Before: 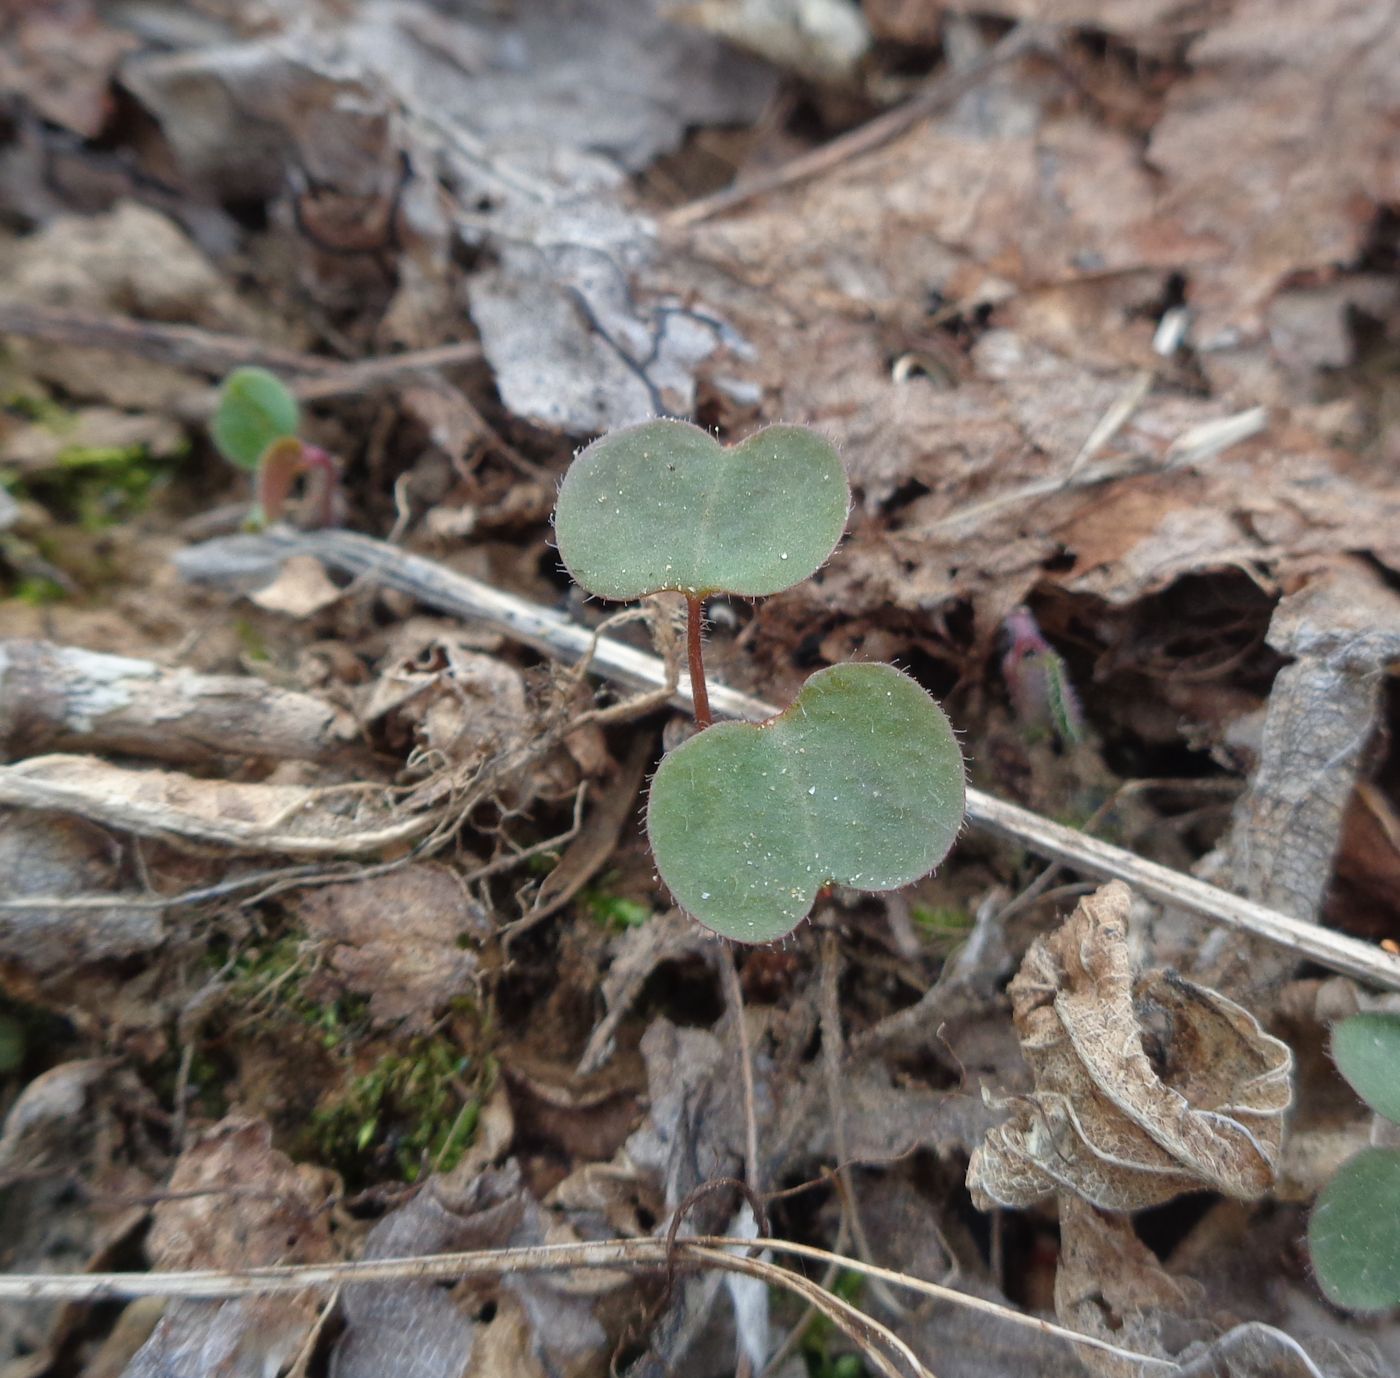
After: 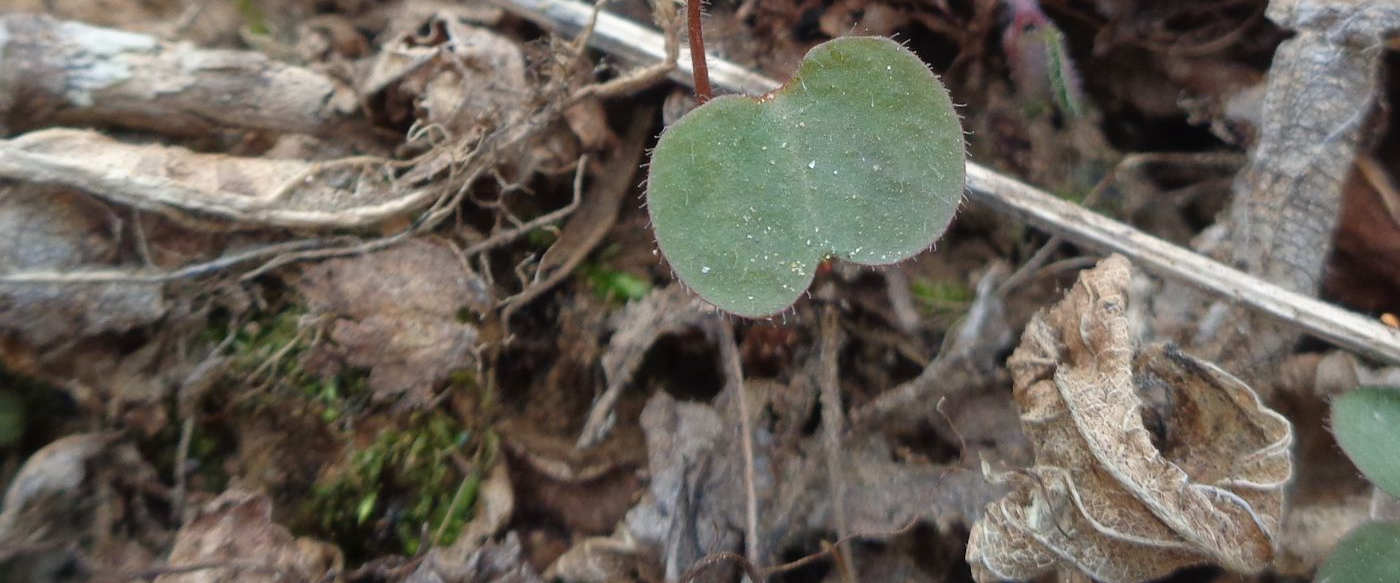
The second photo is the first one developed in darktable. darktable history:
crop: top 45.46%, bottom 12.19%
